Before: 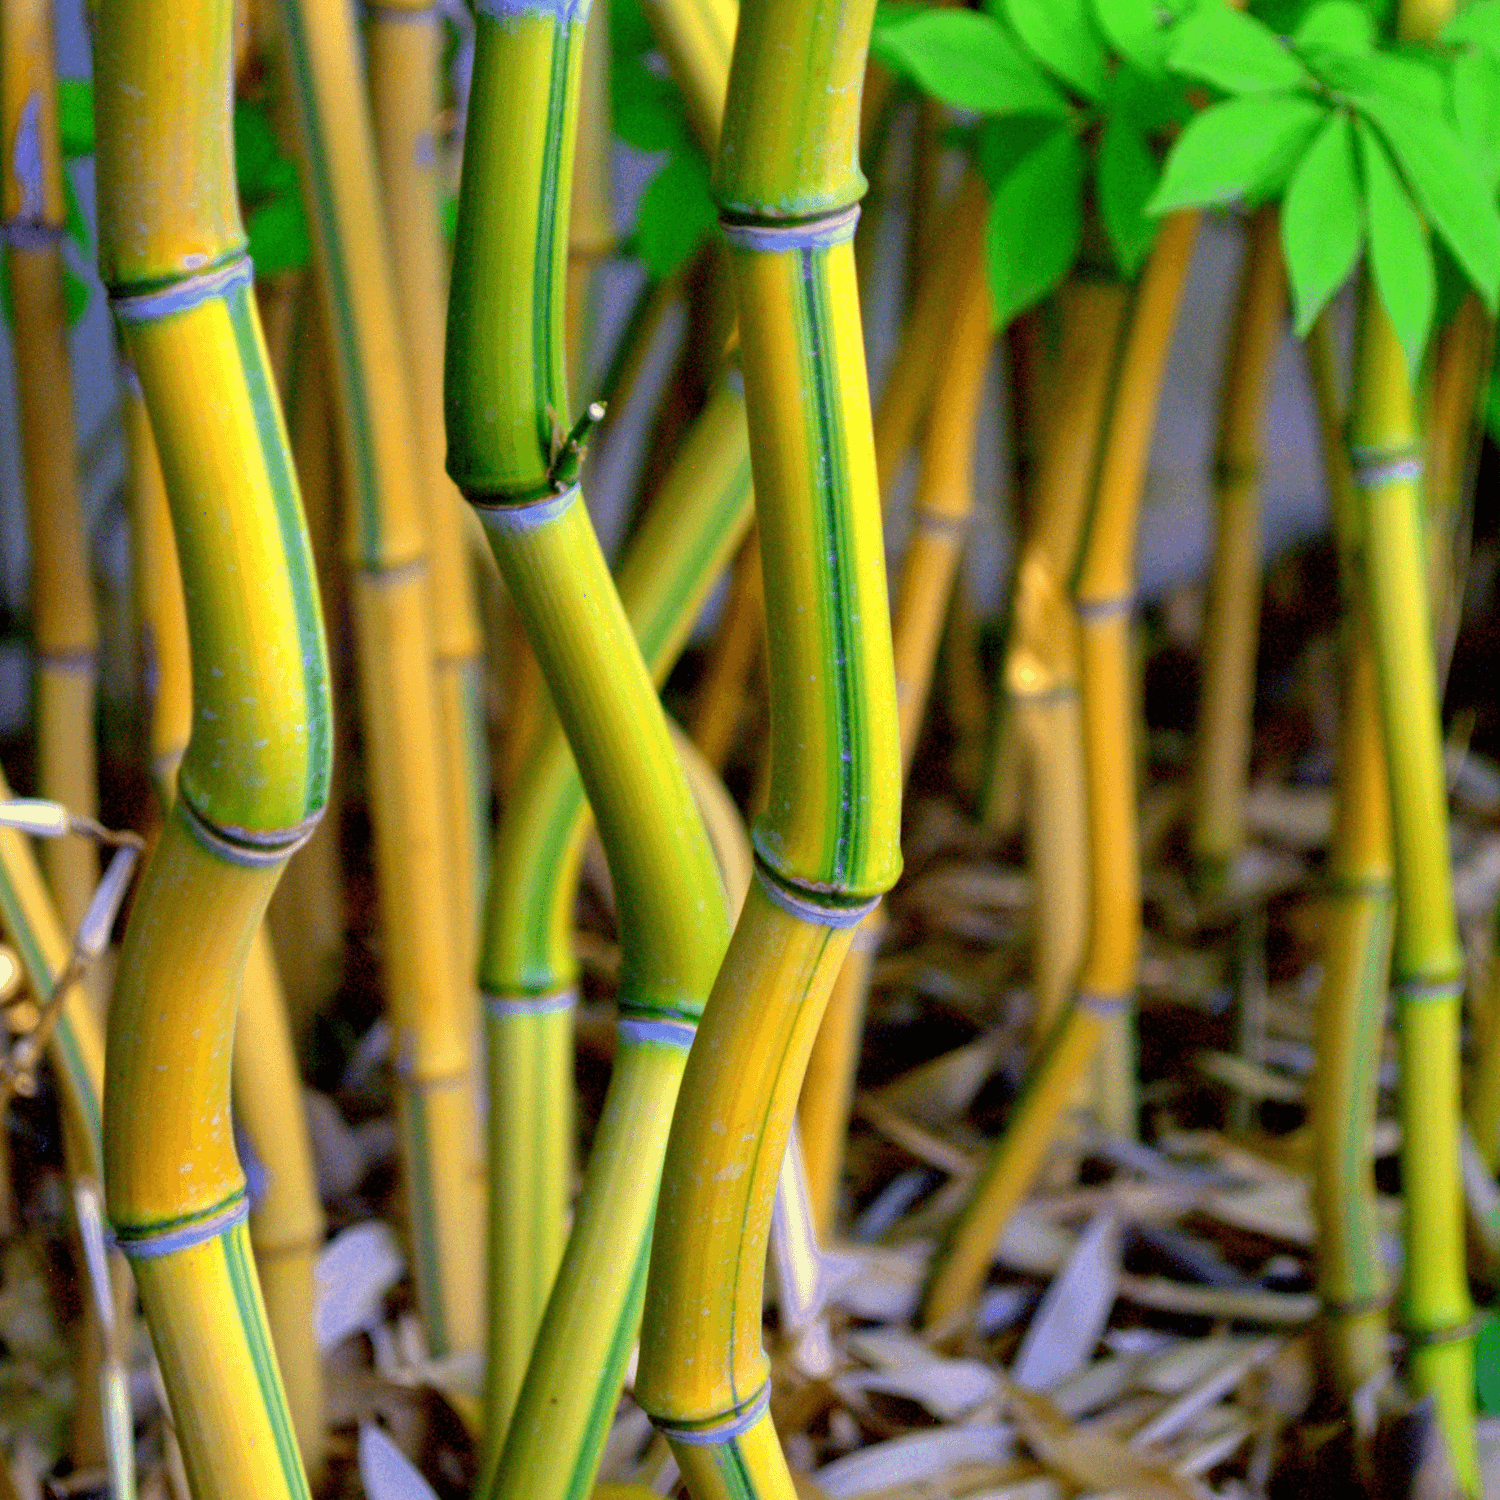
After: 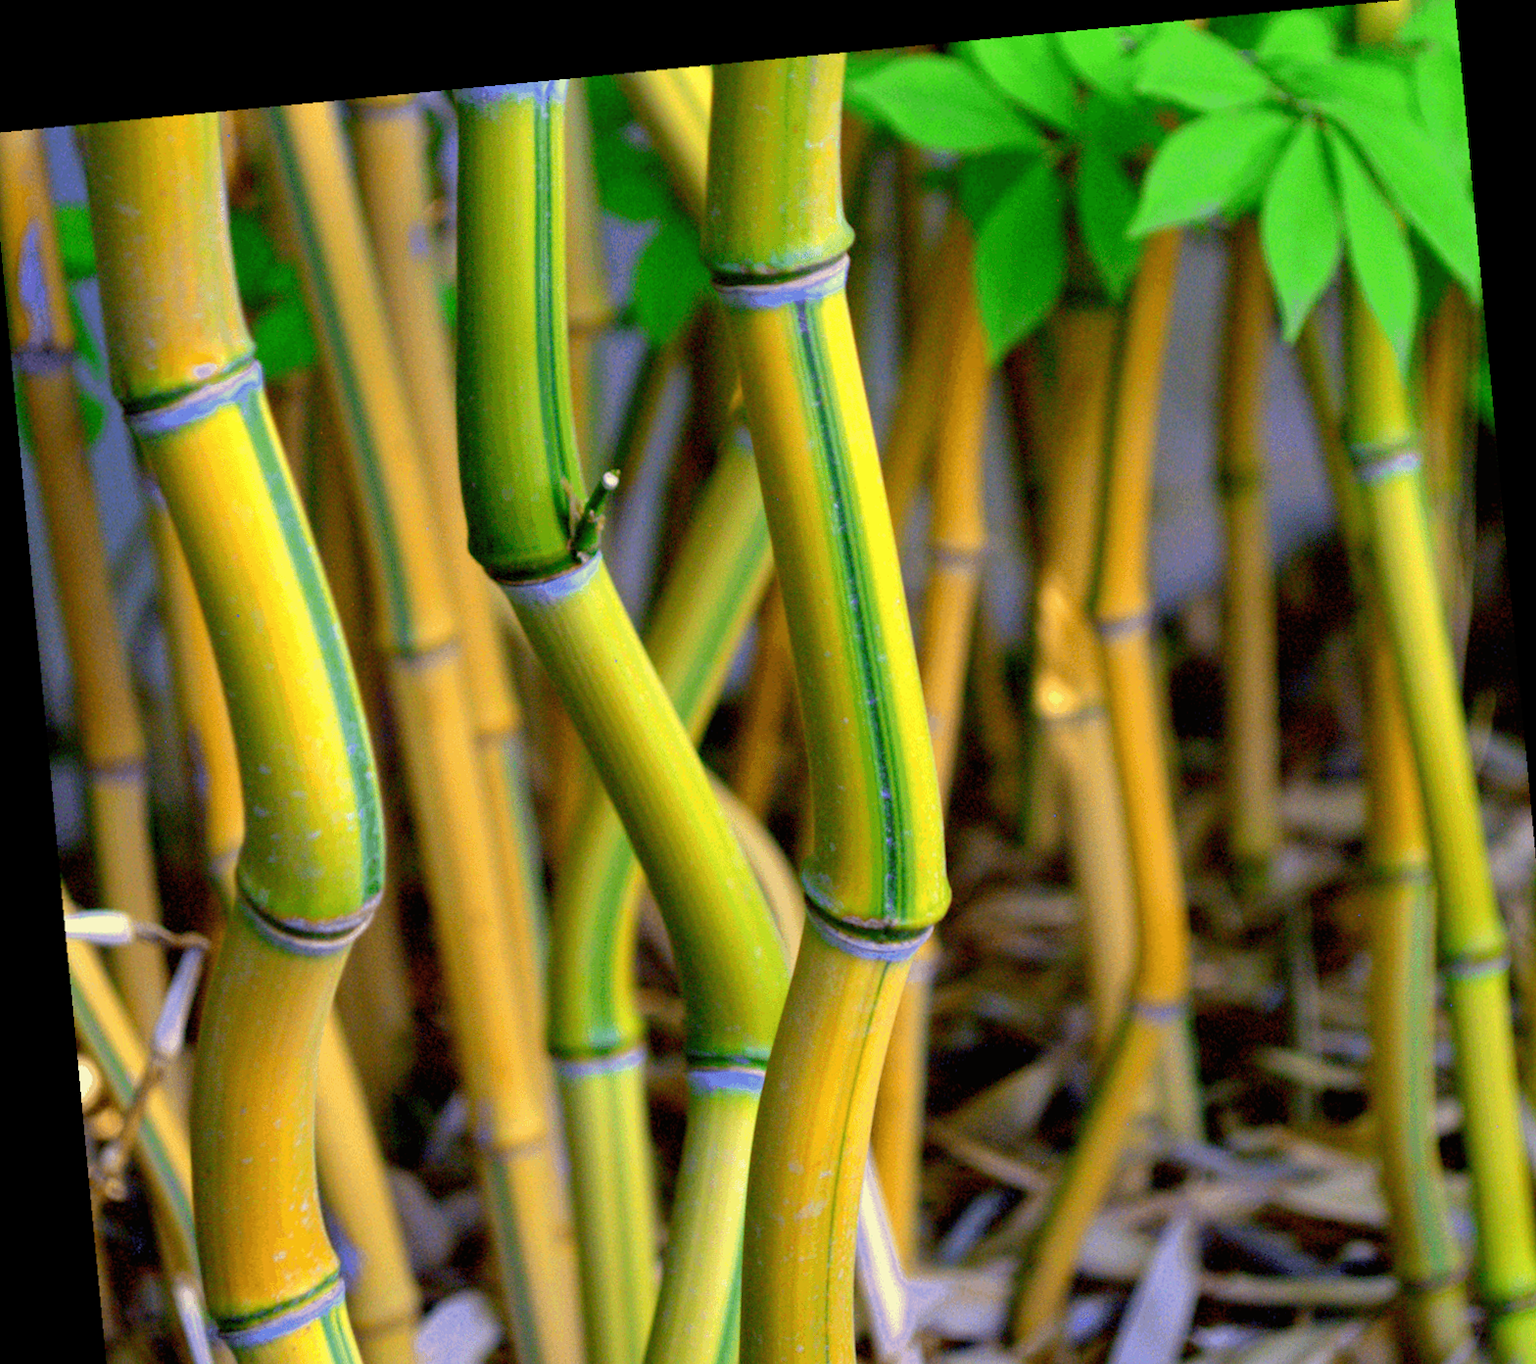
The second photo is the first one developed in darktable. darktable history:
crop and rotate: angle 0.2°, left 0.275%, right 3.127%, bottom 14.18%
rotate and perspective: rotation -5.2°, automatic cropping off
